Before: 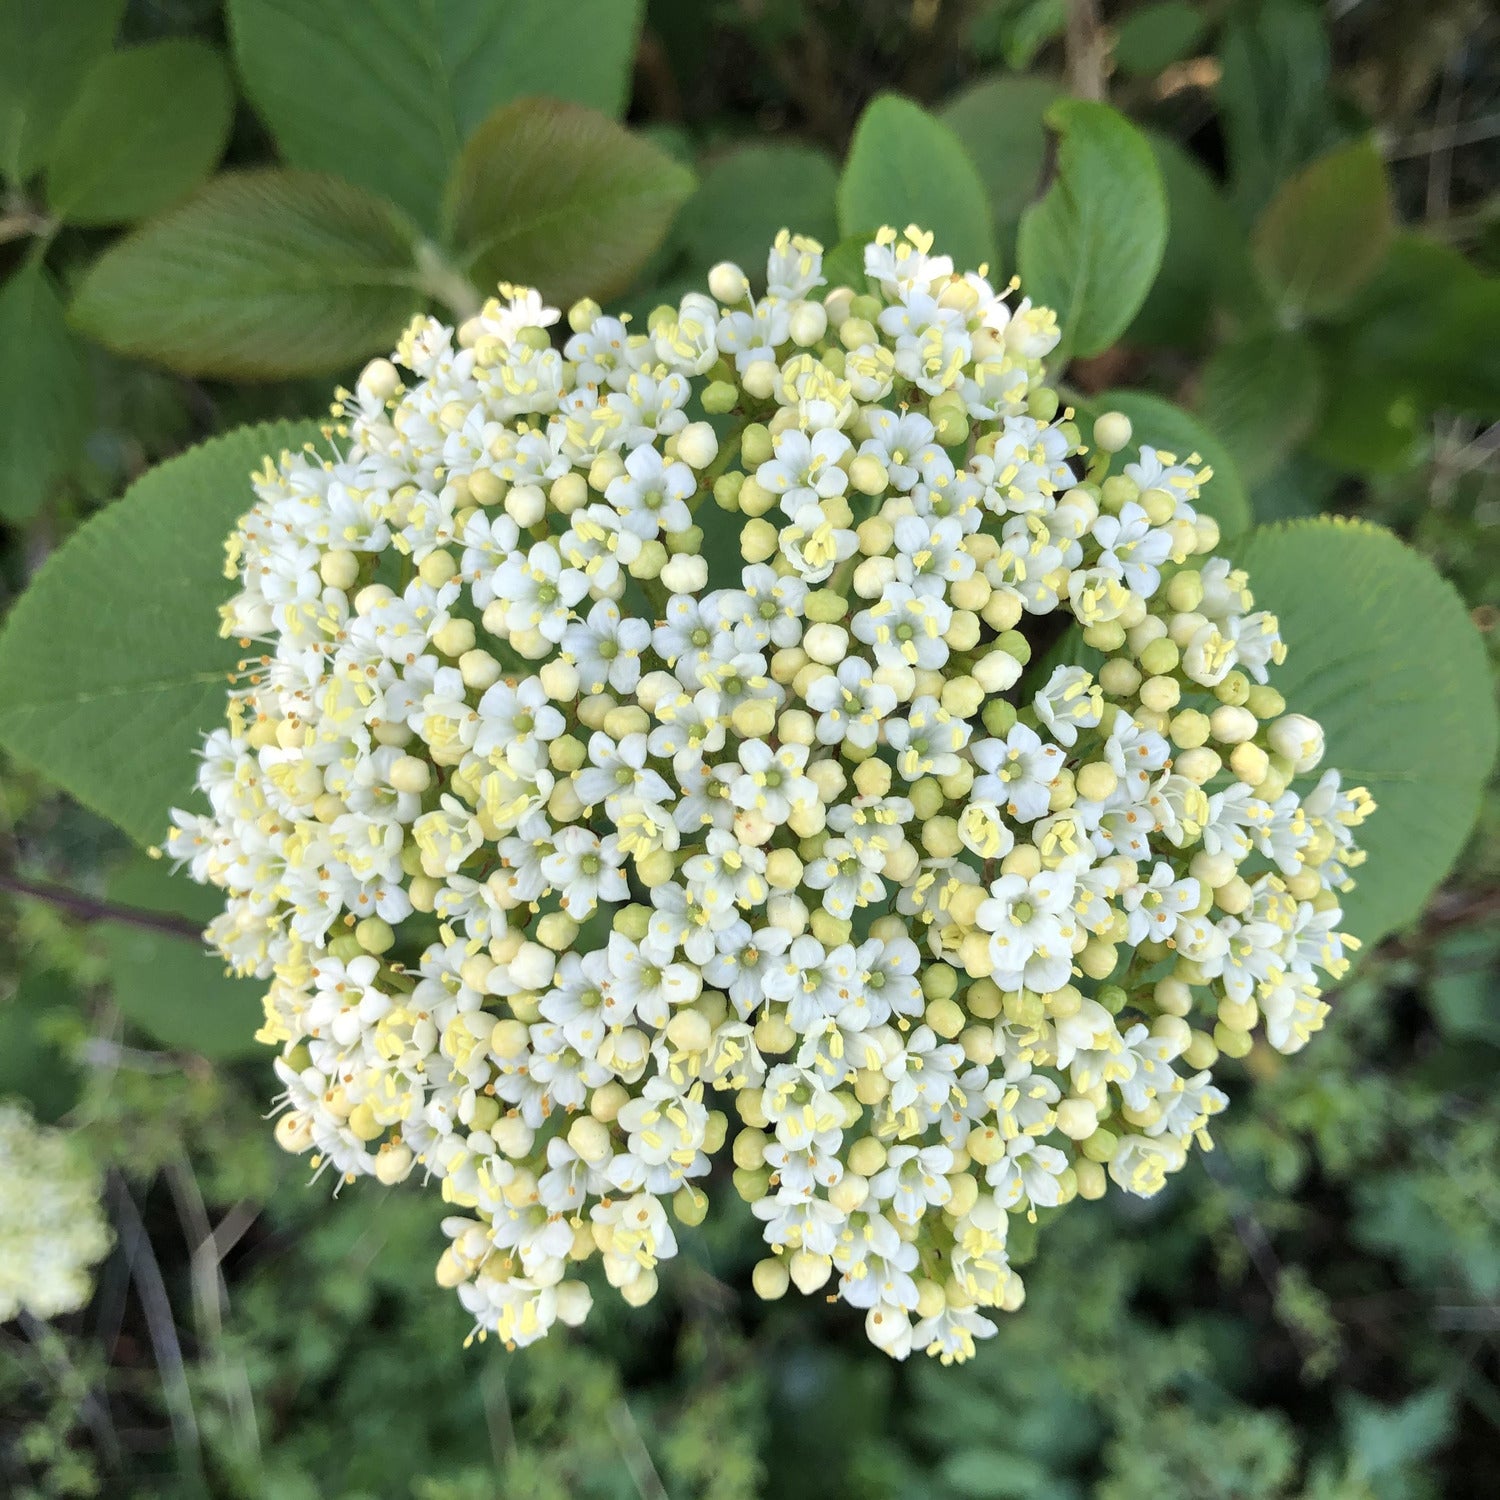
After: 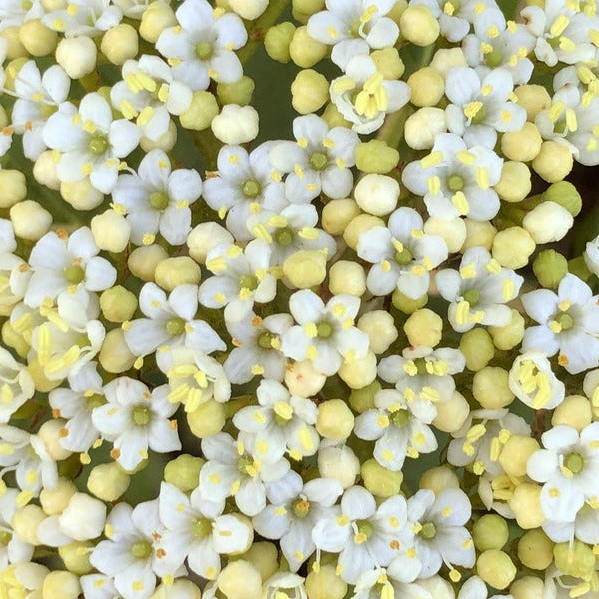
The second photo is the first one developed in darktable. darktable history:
rgb levels: mode RGB, independent channels, levels [[0, 0.5, 1], [0, 0.521, 1], [0, 0.536, 1]]
crop: left 30%, top 30%, right 30%, bottom 30%
